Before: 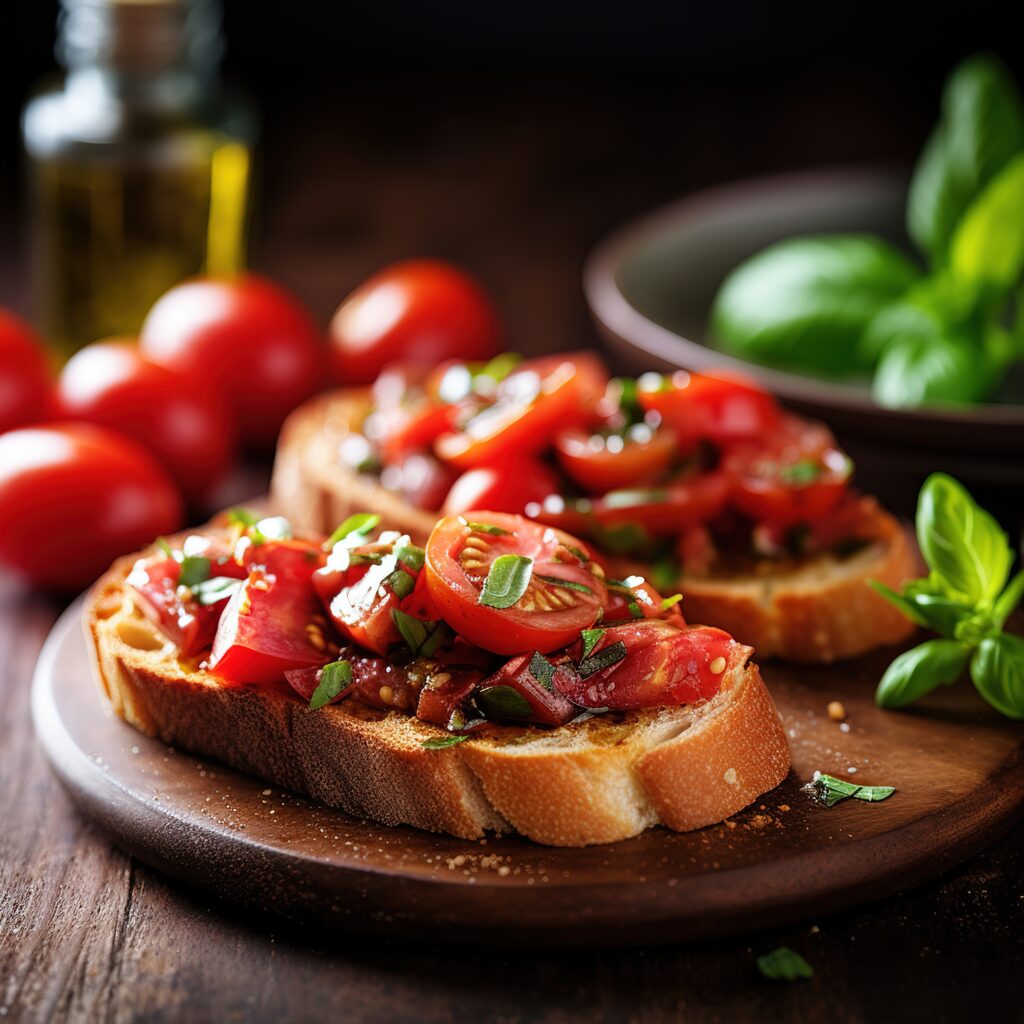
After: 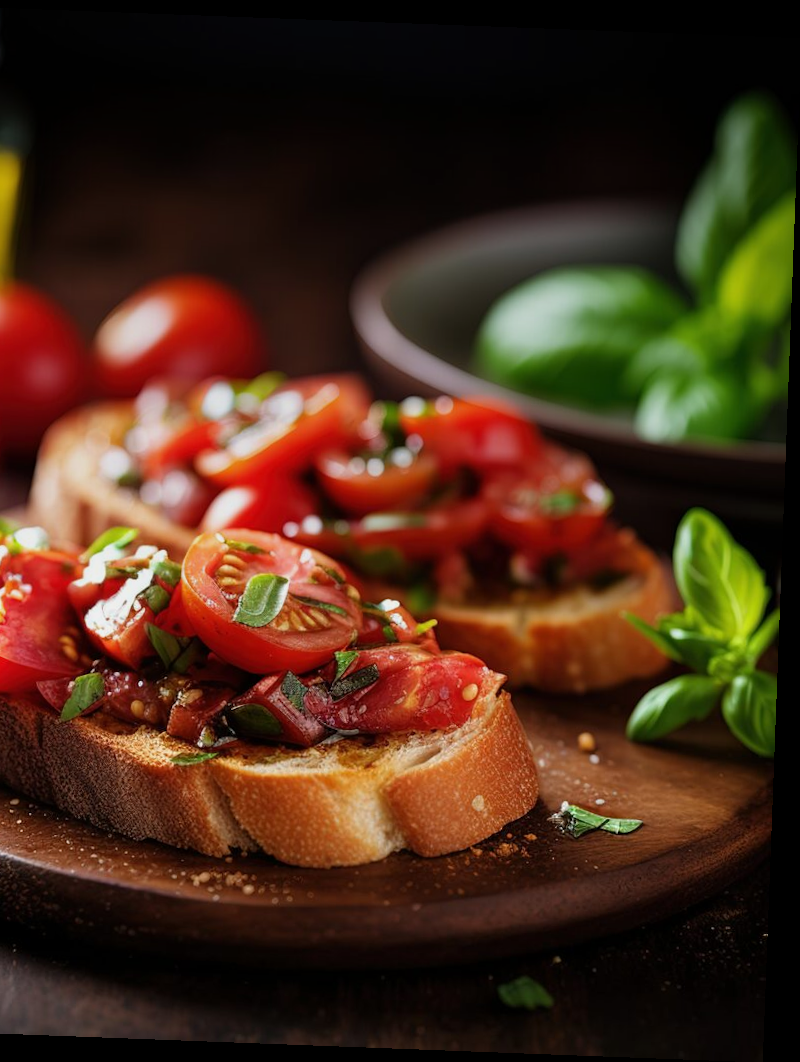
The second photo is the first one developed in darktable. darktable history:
rotate and perspective: rotation 2.17°, automatic cropping off
crop and rotate: left 24.6%
graduated density: on, module defaults
